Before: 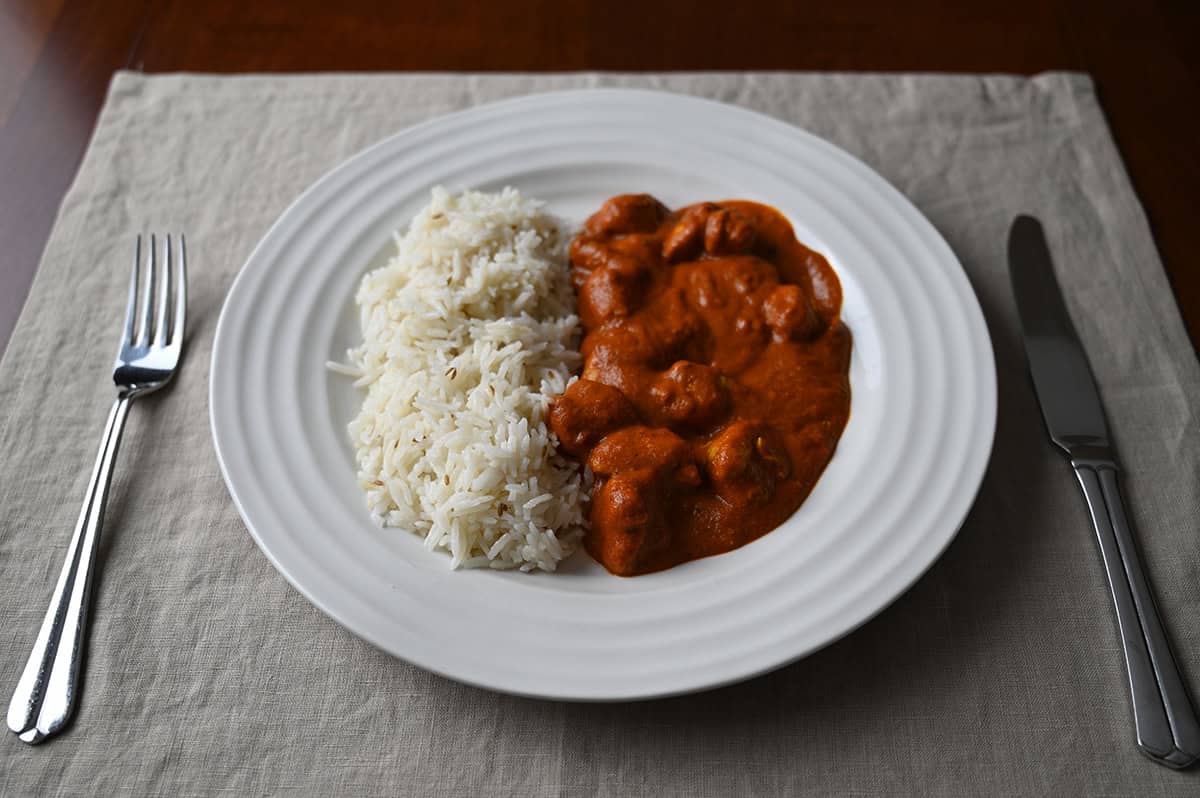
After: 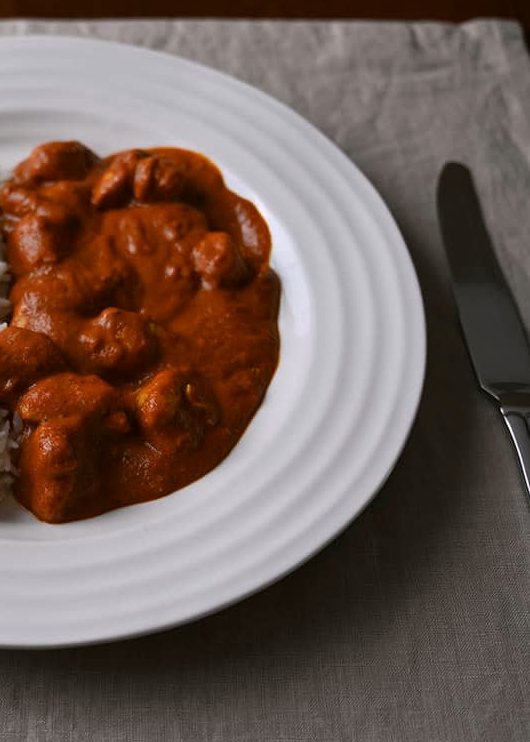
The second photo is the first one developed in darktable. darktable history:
crop: left 47.628%, top 6.643%, right 7.874%
color correction: highlights a* 3.12, highlights b* -1.55, shadows a* -0.101, shadows b* 2.52, saturation 0.98
